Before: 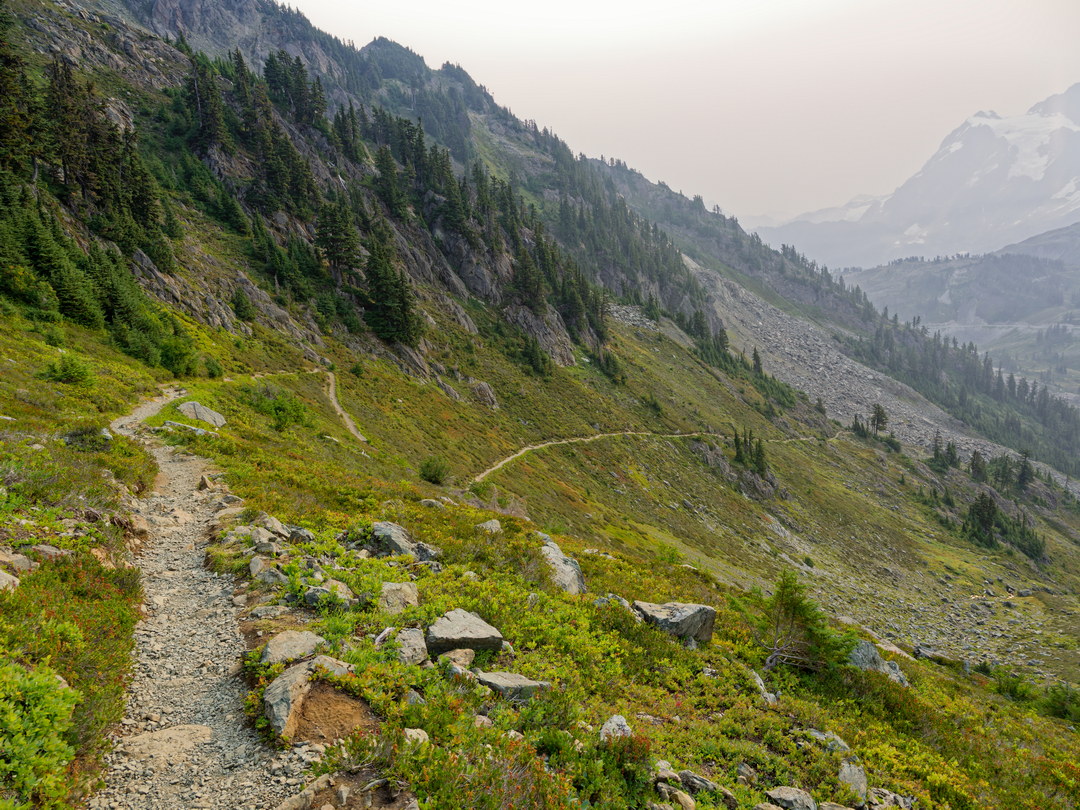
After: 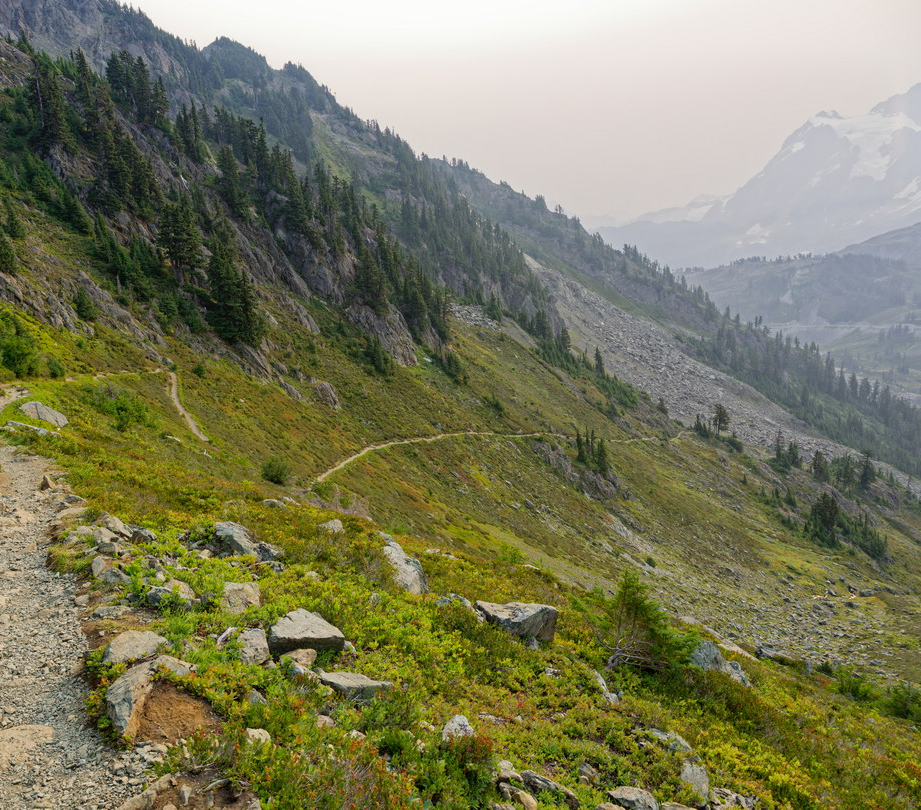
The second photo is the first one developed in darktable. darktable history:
crop and rotate: left 14.661%
